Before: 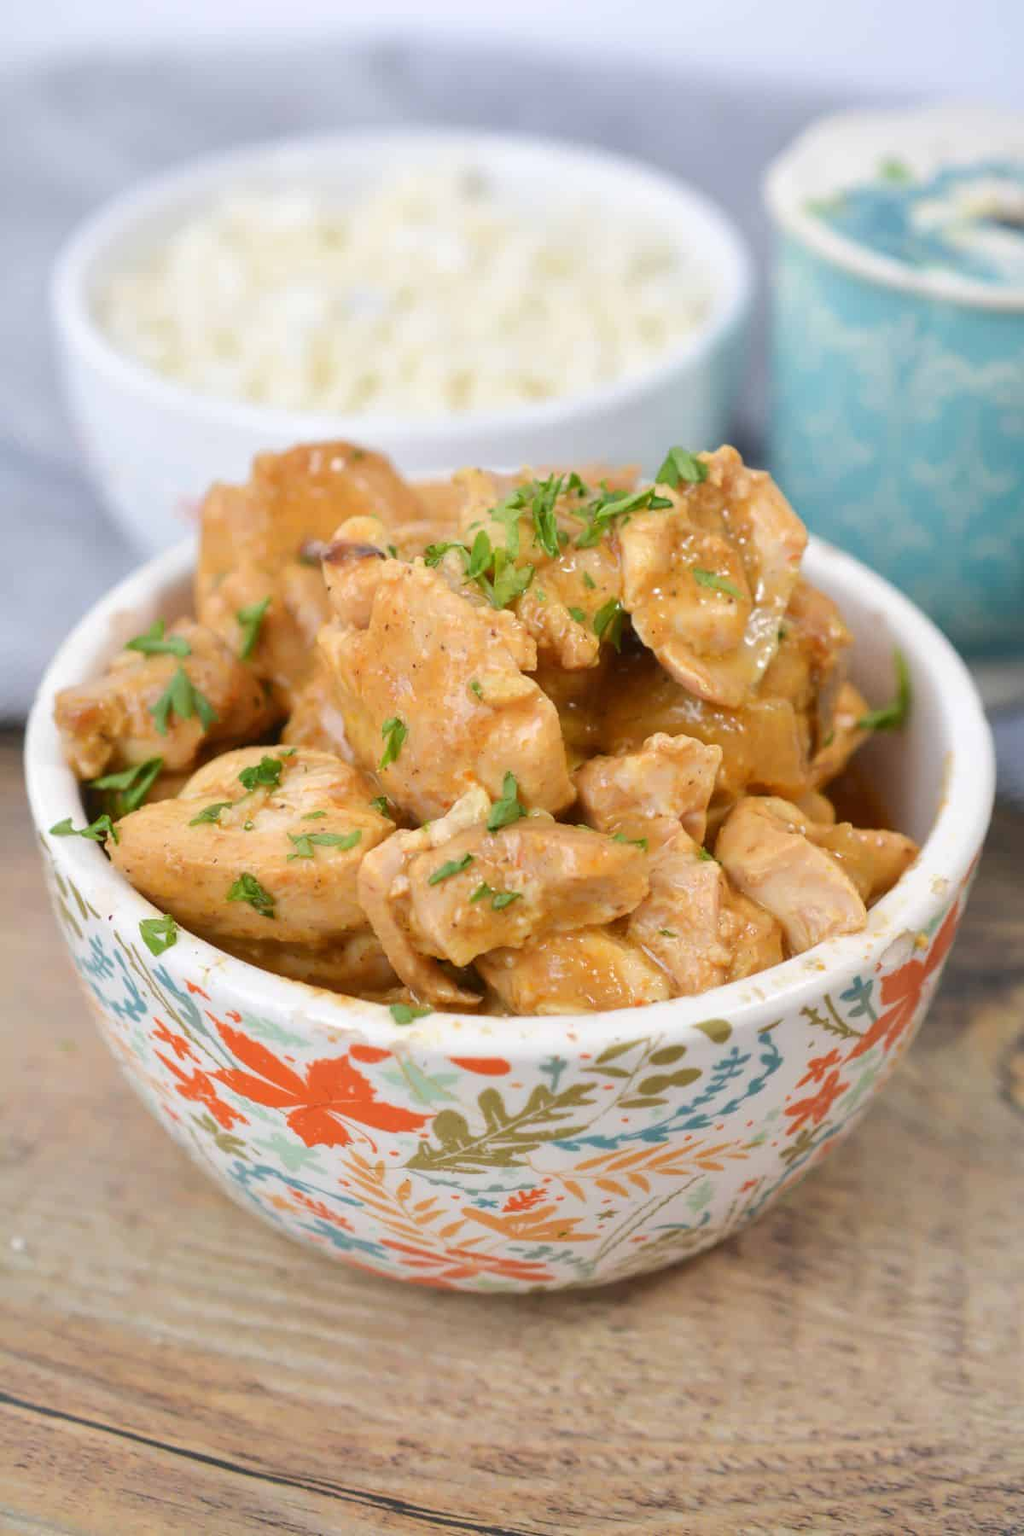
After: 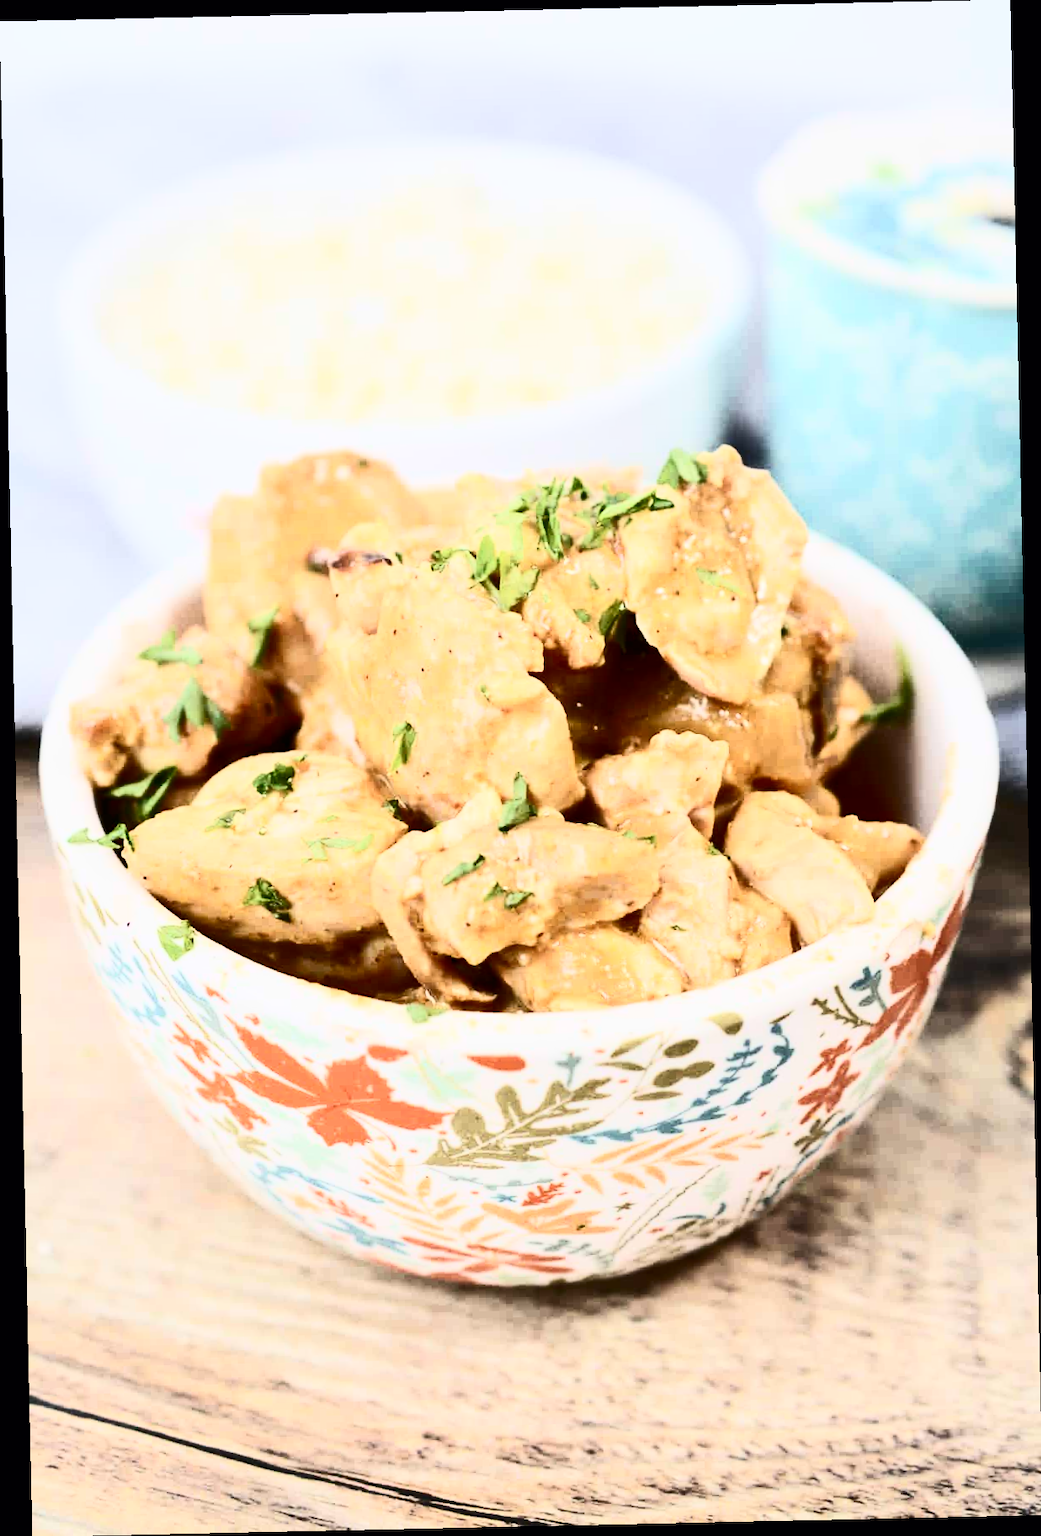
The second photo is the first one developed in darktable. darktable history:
filmic rgb: black relative exposure -7.15 EV, white relative exposure 5.36 EV, hardness 3.02, color science v6 (2022)
contrast brightness saturation: contrast 0.93, brightness 0.2
rotate and perspective: rotation -1.24°, automatic cropping off
